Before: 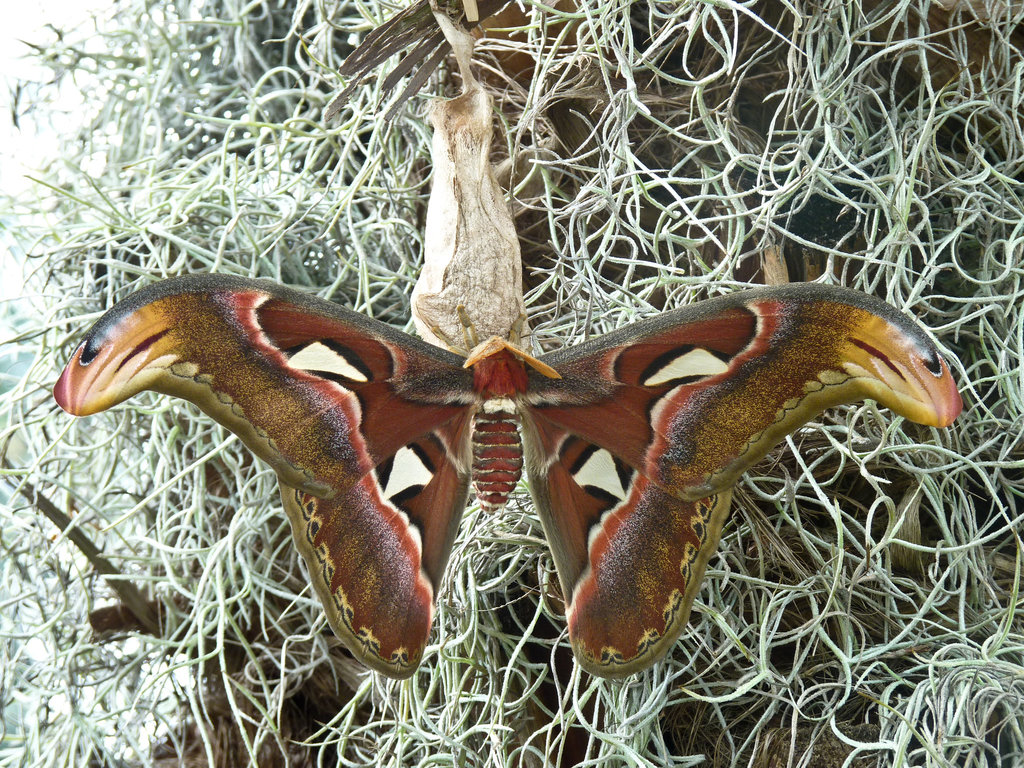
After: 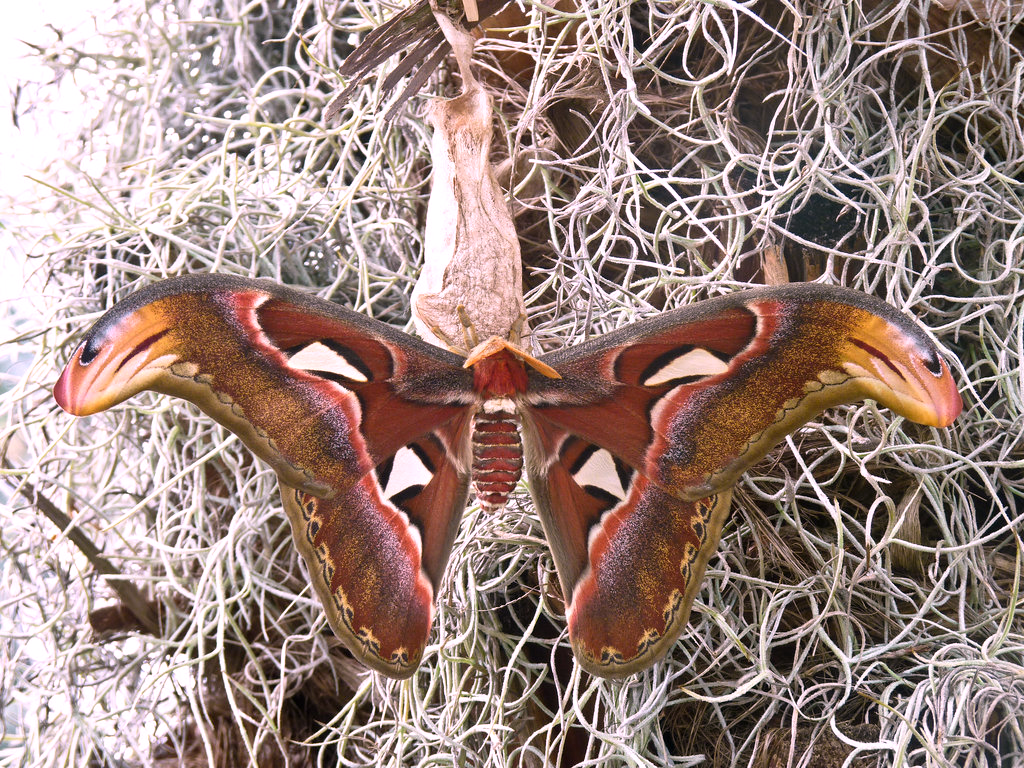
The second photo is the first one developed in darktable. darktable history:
white balance: red 1.188, blue 1.11
color correction: highlights a* -0.137, highlights b* 0.137
